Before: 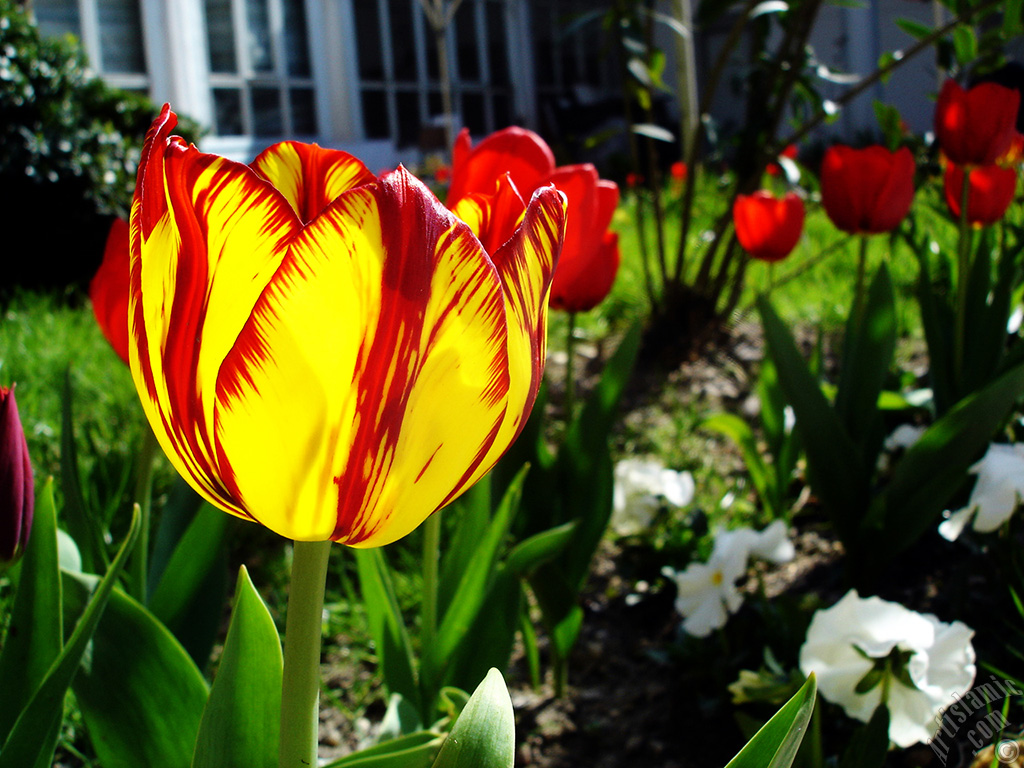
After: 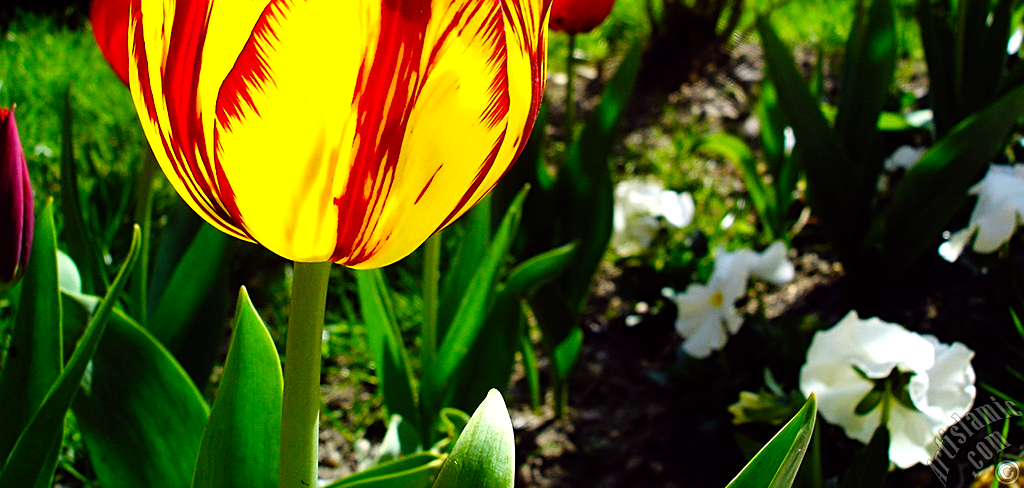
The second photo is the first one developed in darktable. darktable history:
crop and rotate: top 36.435%
color balance: lift [1, 1.001, 0.999, 1.001], gamma [1, 1.004, 1.007, 0.993], gain [1, 0.991, 0.987, 1.013], contrast 10%, output saturation 120%
sharpen: on, module defaults
